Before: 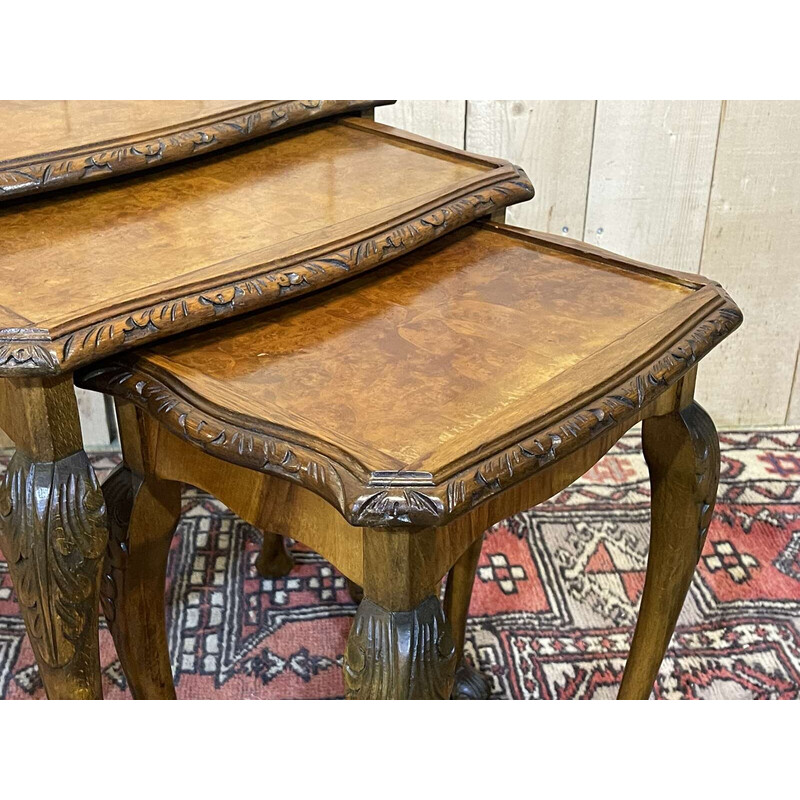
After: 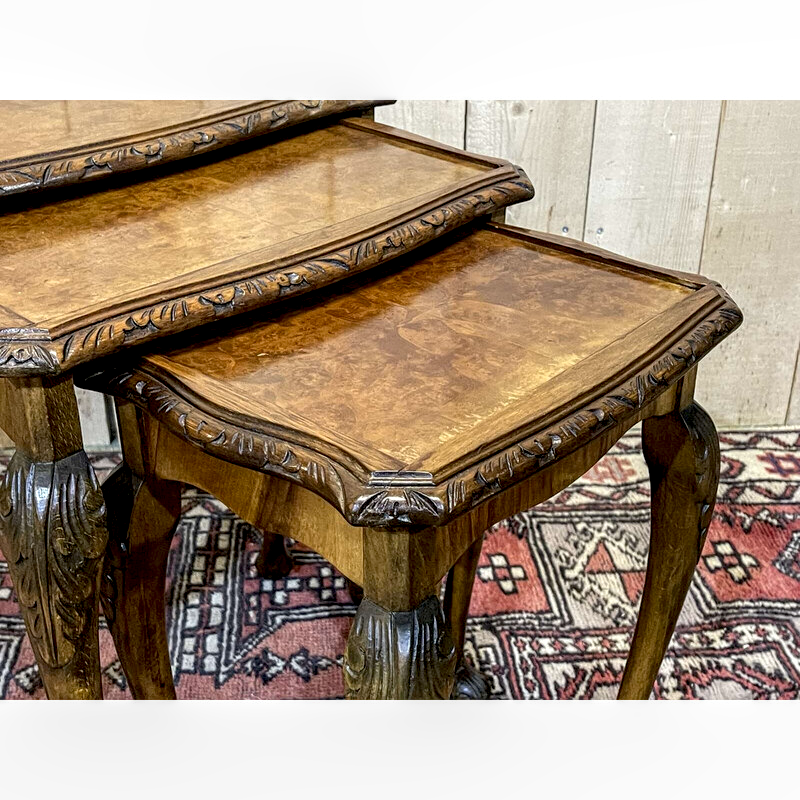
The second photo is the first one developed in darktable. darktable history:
contrast equalizer: y [[0.5 ×6], [0.5 ×6], [0.5, 0.5, 0.501, 0.545, 0.707, 0.863], [0 ×6], [0 ×6]]
shadows and highlights: radius 93.5, shadows -15.46, white point adjustment 0.22, highlights 30.76, compress 48.62%, soften with gaussian
exposure: black level correction 0.009, exposure -0.161 EV, compensate highlight preservation false
contrast brightness saturation: saturation -0.032
local contrast: detail 160%
